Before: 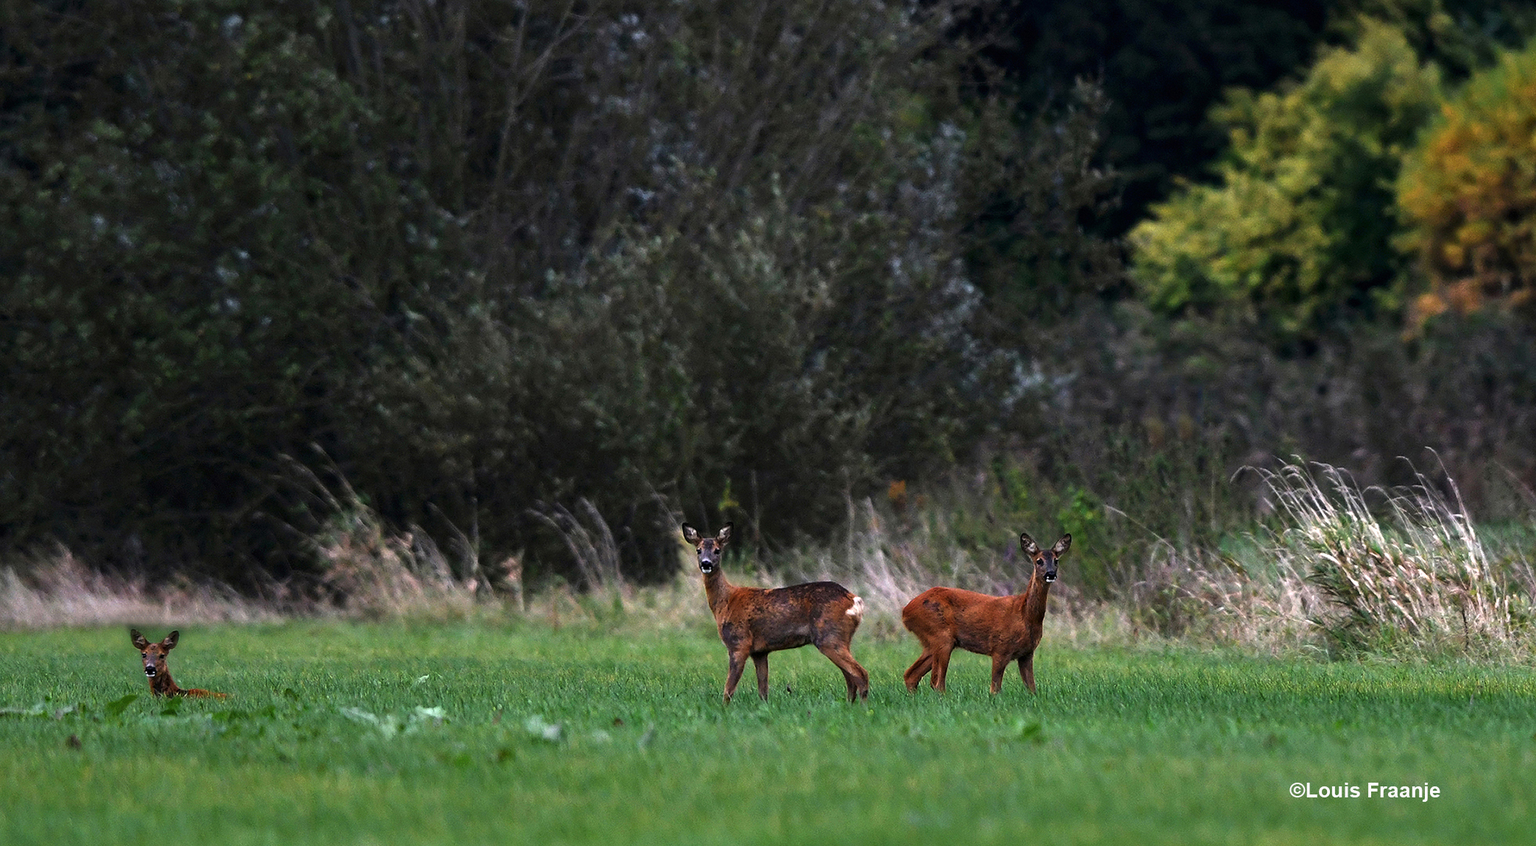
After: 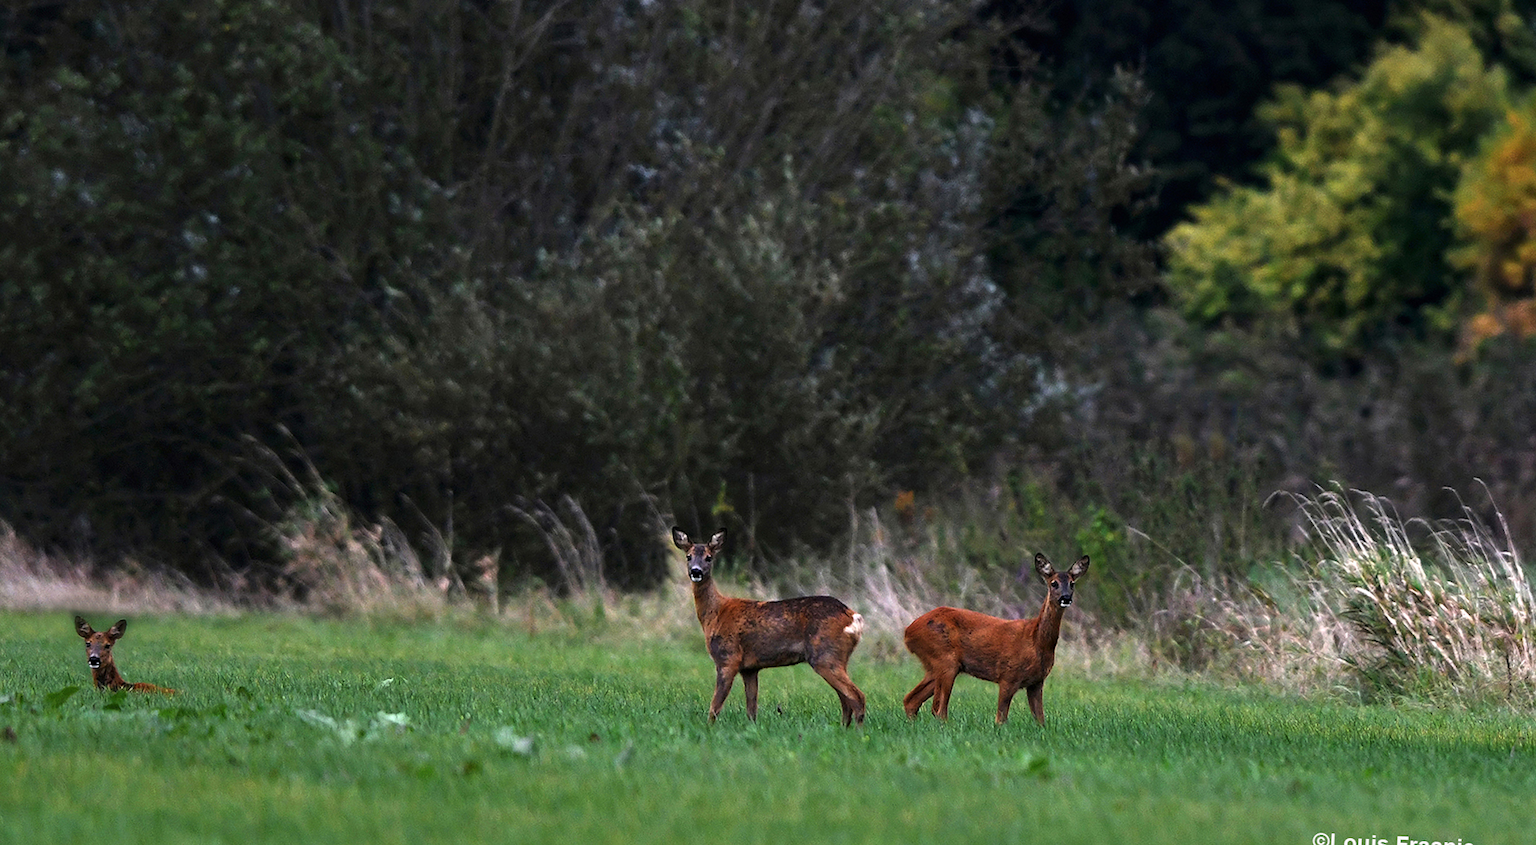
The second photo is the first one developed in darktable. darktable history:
crop and rotate: angle -2.39°
